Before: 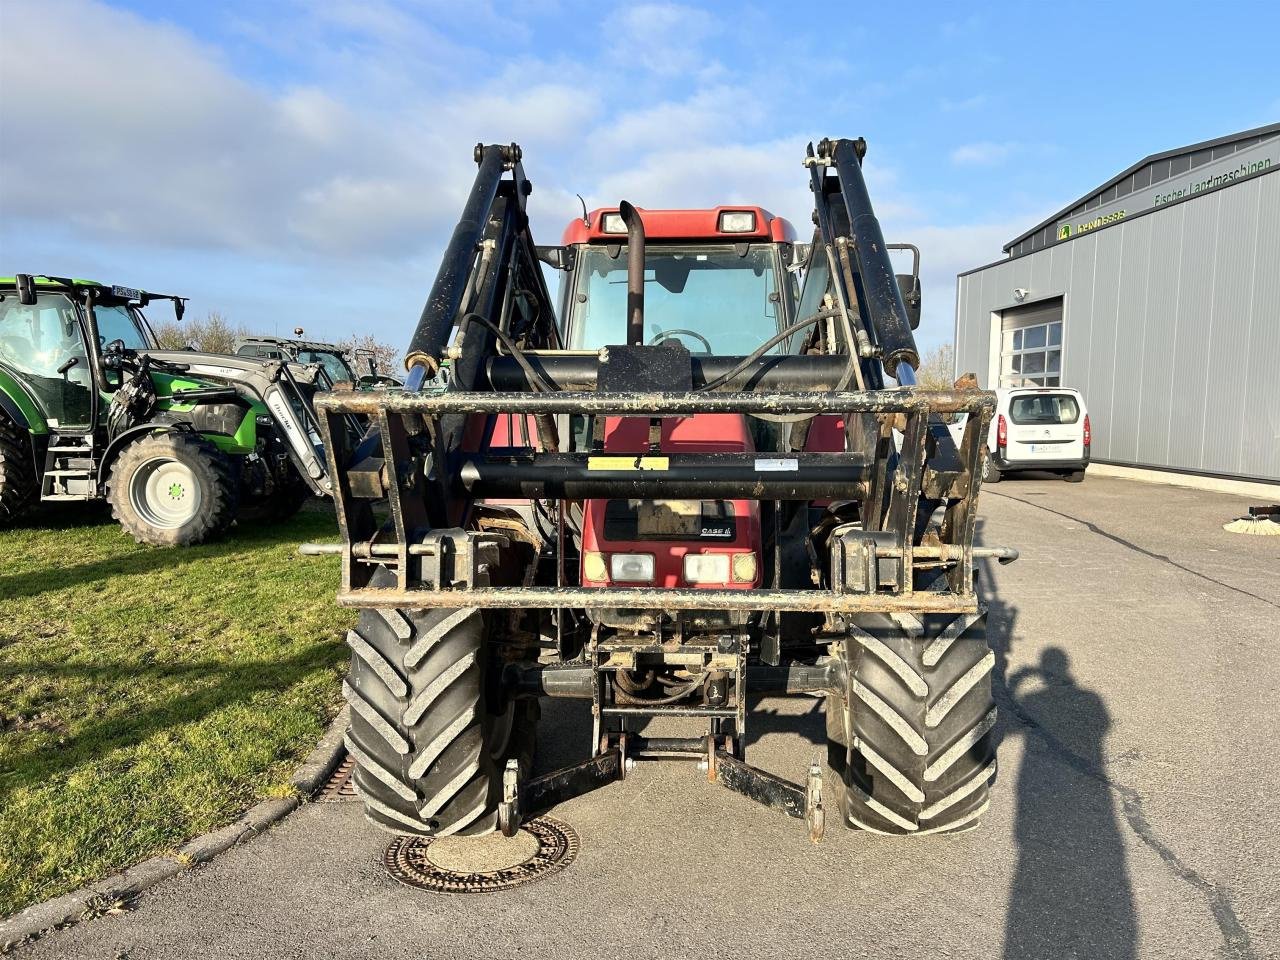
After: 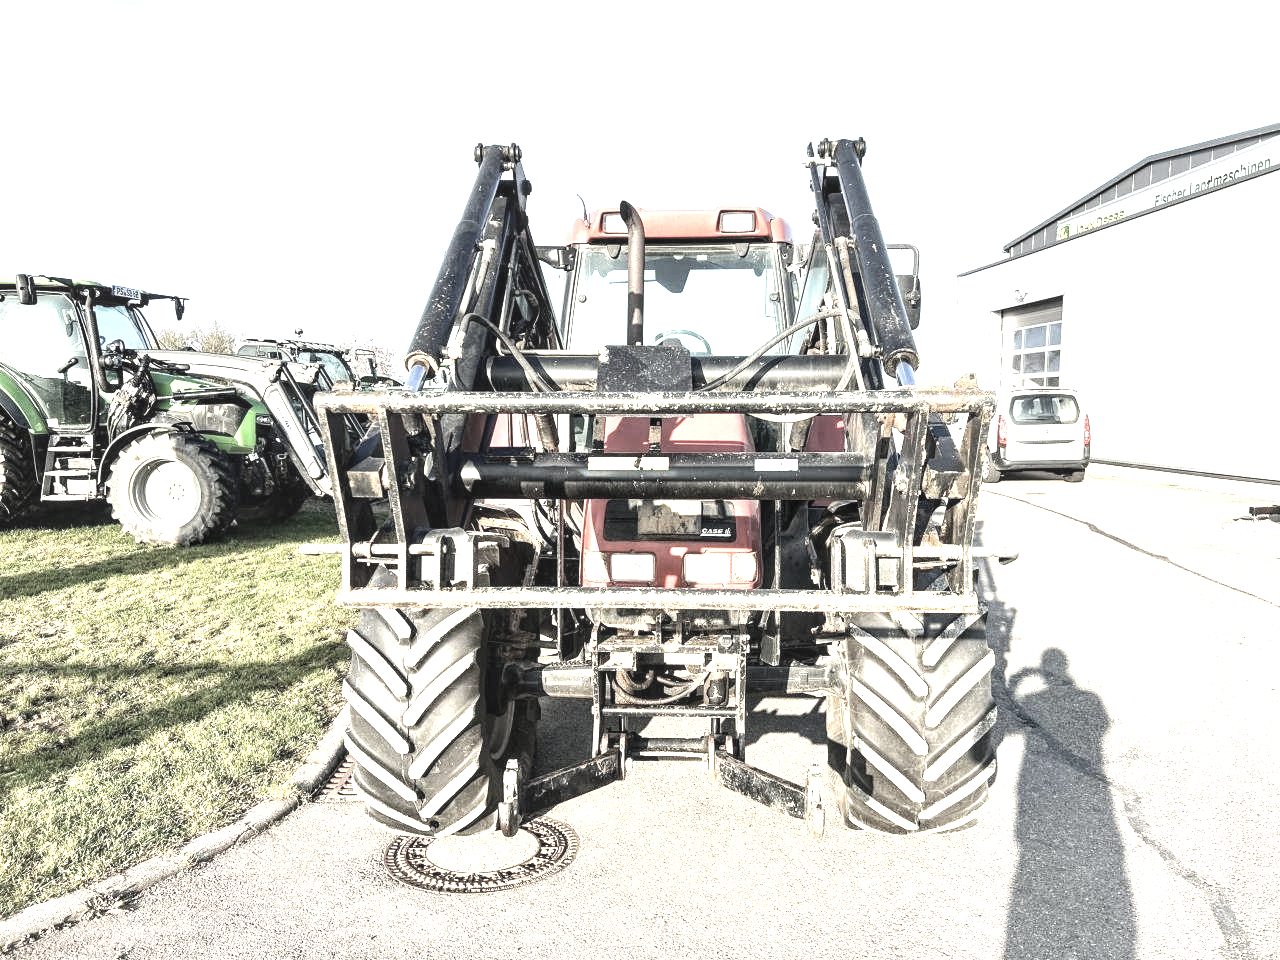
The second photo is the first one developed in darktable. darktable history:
contrast brightness saturation: brightness 0.18, saturation -0.5
local contrast: on, module defaults
exposure: black level correction 0, exposure 1.1 EV, compensate exposure bias true, compensate highlight preservation false
white balance: emerald 1
tone equalizer: -8 EV -0.75 EV, -7 EV -0.7 EV, -6 EV -0.6 EV, -5 EV -0.4 EV, -3 EV 0.4 EV, -2 EV 0.6 EV, -1 EV 0.7 EV, +0 EV 0.75 EV, edges refinement/feathering 500, mask exposure compensation -1.57 EV, preserve details no
